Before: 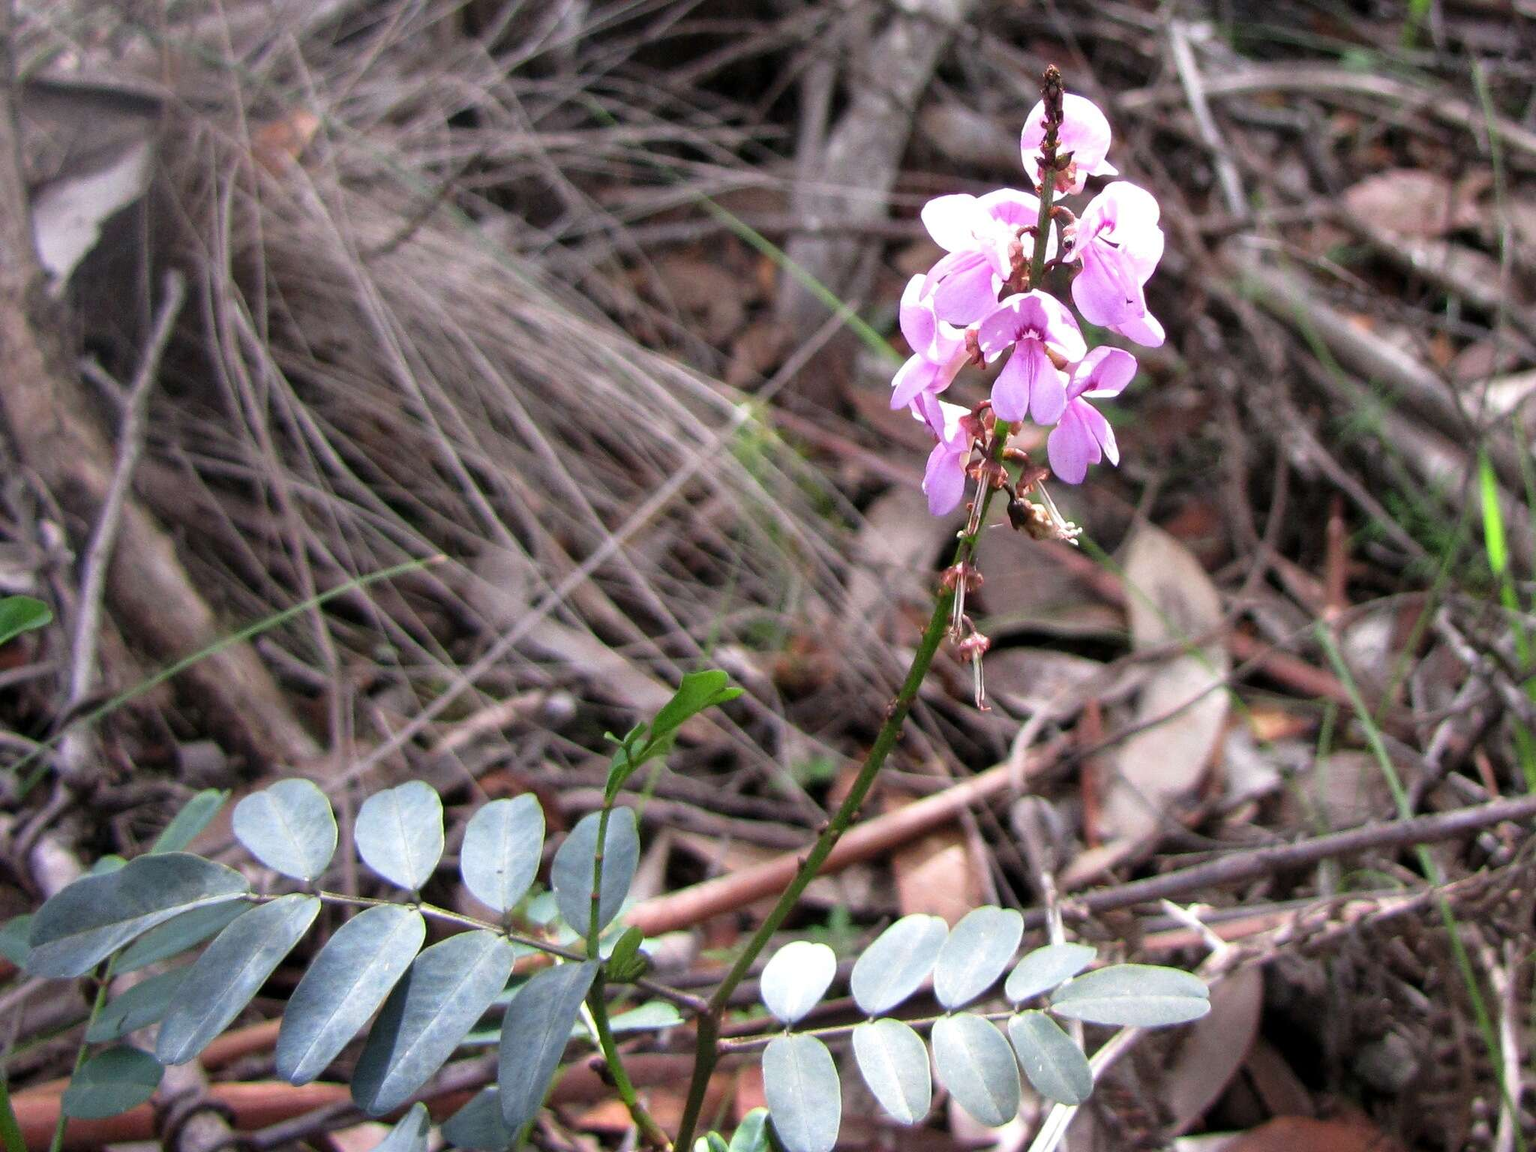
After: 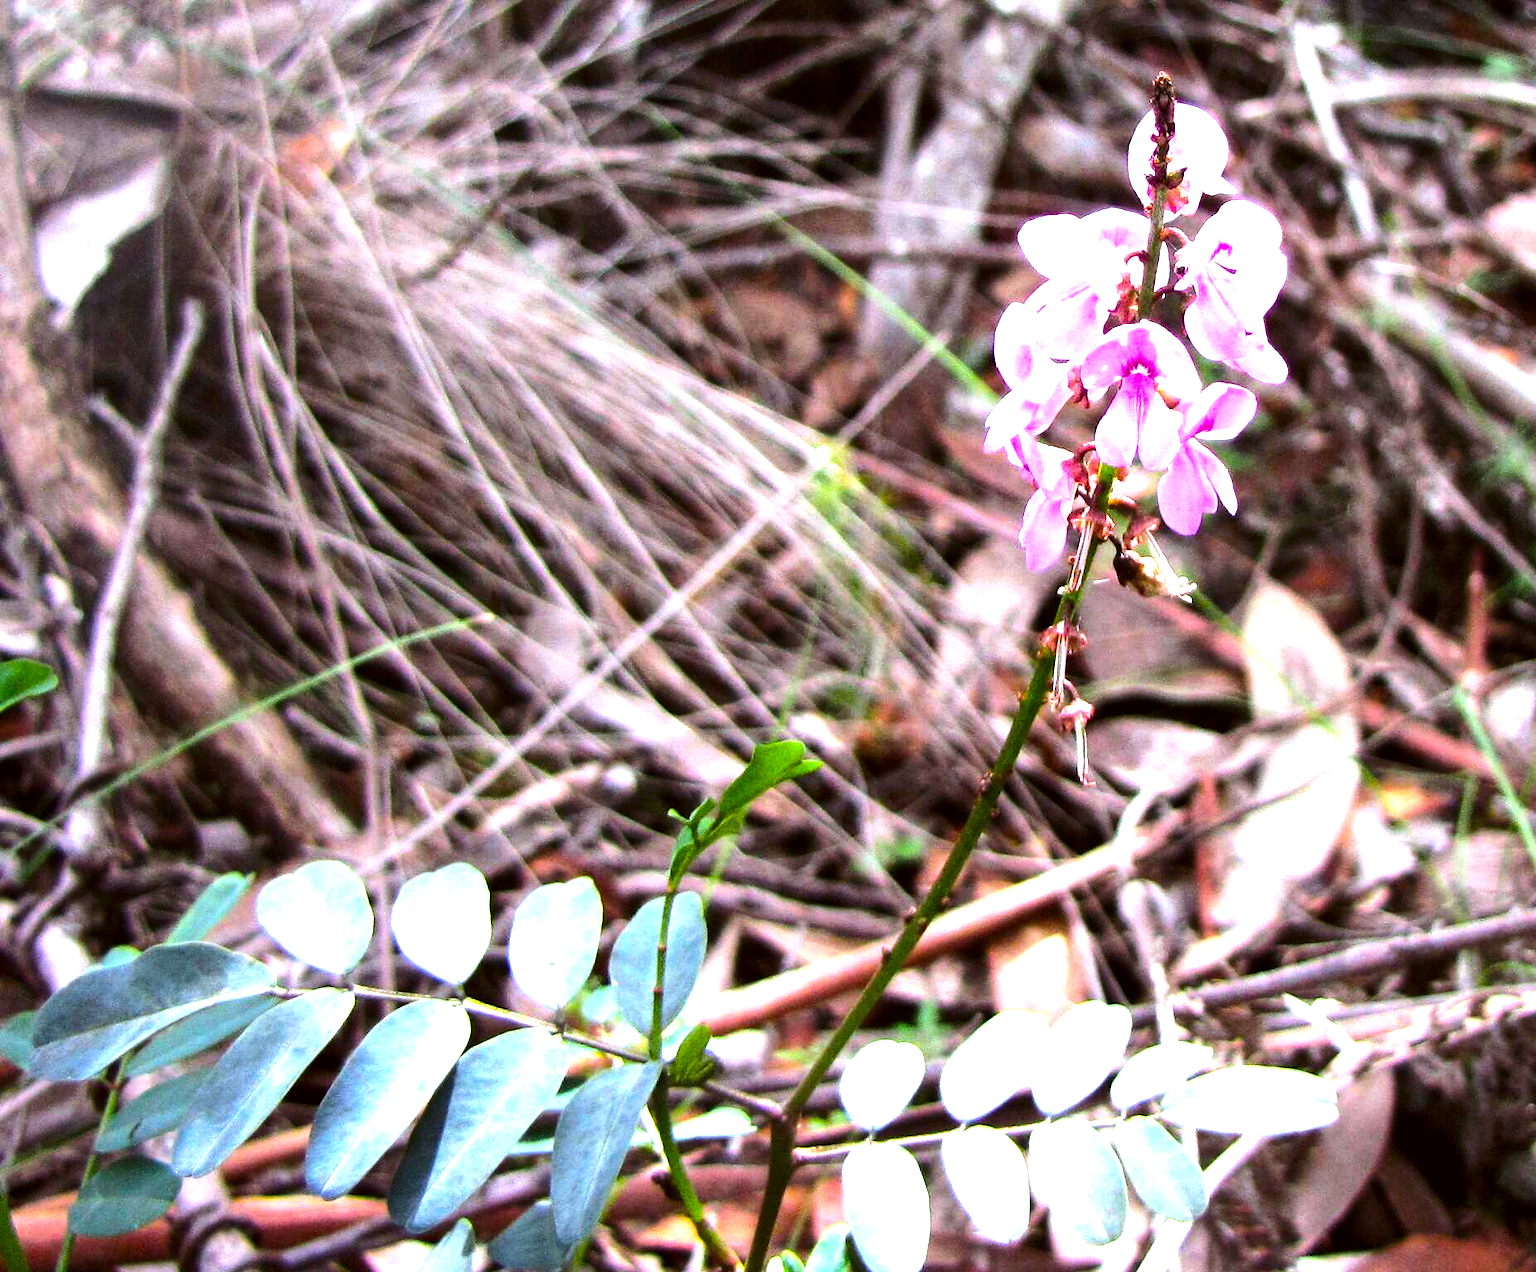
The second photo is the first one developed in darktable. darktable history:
tone equalizer: -8 EV -1.09 EV, -7 EV -1.01 EV, -6 EV -0.838 EV, -5 EV -0.566 EV, -3 EV 0.583 EV, -2 EV 0.896 EV, -1 EV 0.997 EV, +0 EV 1.07 EV, edges refinement/feathering 500, mask exposure compensation -1.57 EV, preserve details no
crop: right 9.505%, bottom 0.03%
exposure: black level correction 0.001, exposure 0.499 EV, compensate exposure bias true, compensate highlight preservation false
color balance rgb: linear chroma grading › global chroma 9.48%, perceptual saturation grading › global saturation 30.969%, global vibrance 20%
color correction: highlights a* -3.55, highlights b* -6.31, shadows a* 3.23, shadows b* 5.16
